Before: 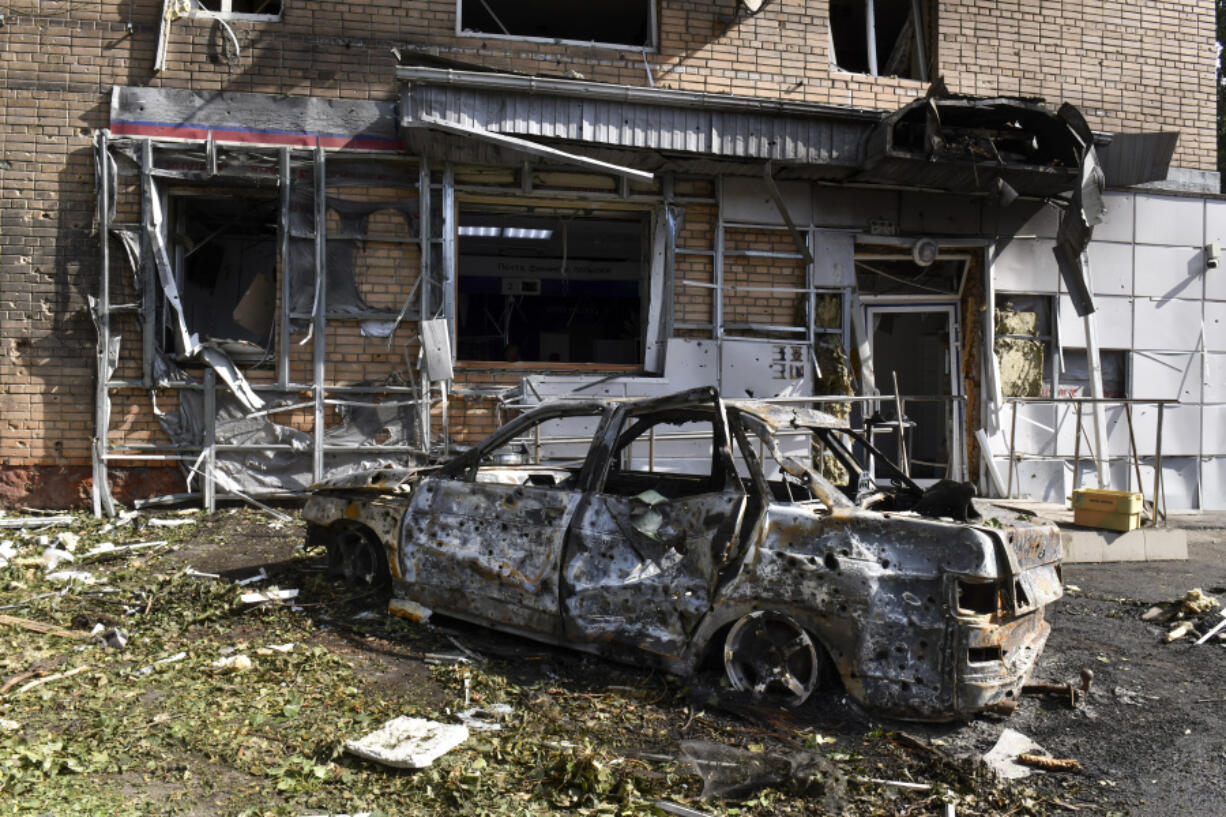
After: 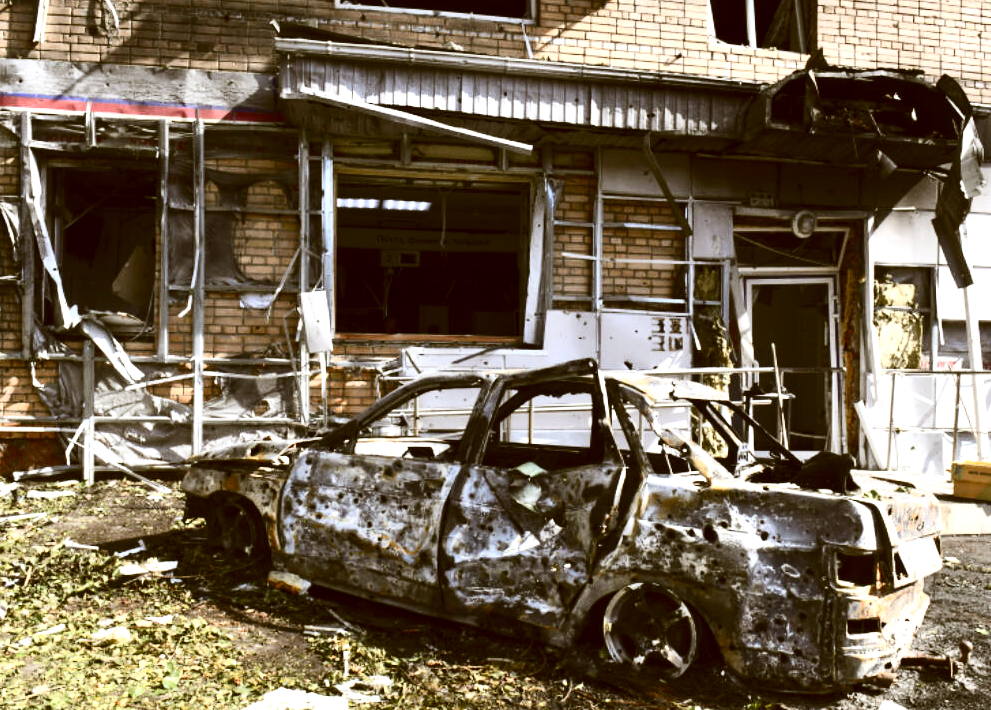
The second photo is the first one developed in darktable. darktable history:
contrast brightness saturation: contrast 0.28
exposure: exposure 0.999 EV, compensate highlight preservation false
crop: left 9.929%, top 3.475%, right 9.188%, bottom 9.529%
color correction: highlights a* -0.482, highlights b* 0.161, shadows a* 4.66, shadows b* 20.72
